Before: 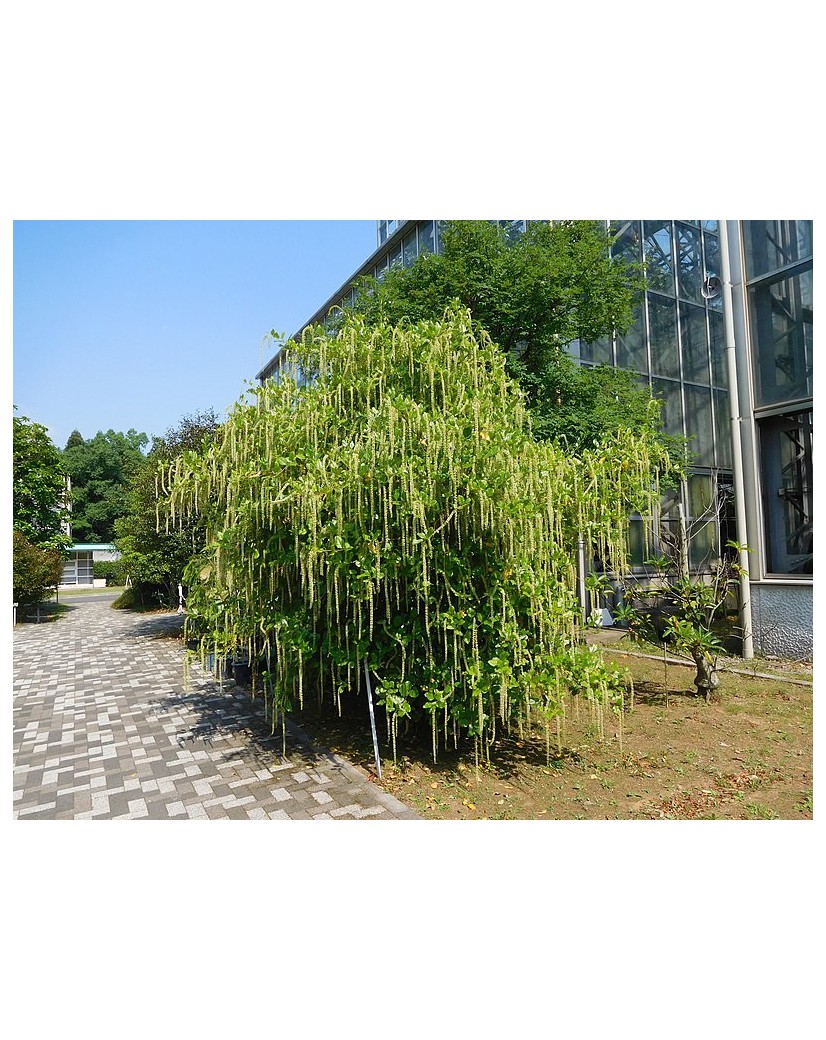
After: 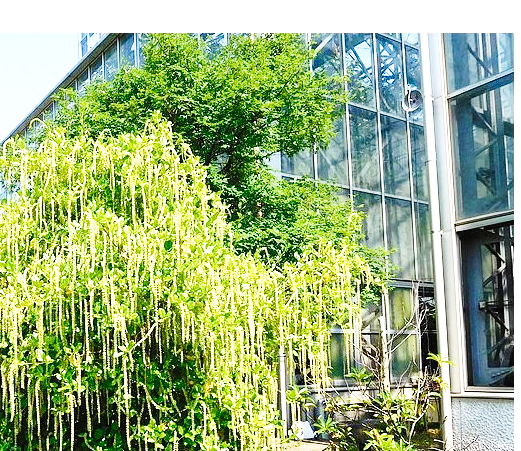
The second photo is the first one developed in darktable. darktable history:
base curve: curves: ch0 [(0, 0.003) (0.001, 0.002) (0.006, 0.004) (0.02, 0.022) (0.048, 0.086) (0.094, 0.234) (0.162, 0.431) (0.258, 0.629) (0.385, 0.8) (0.548, 0.918) (0.751, 0.988) (1, 1)], preserve colors none
crop: left 36.203%, top 18.024%, right 0.691%, bottom 38.515%
exposure: exposure 0.605 EV, compensate exposure bias true, compensate highlight preservation false
